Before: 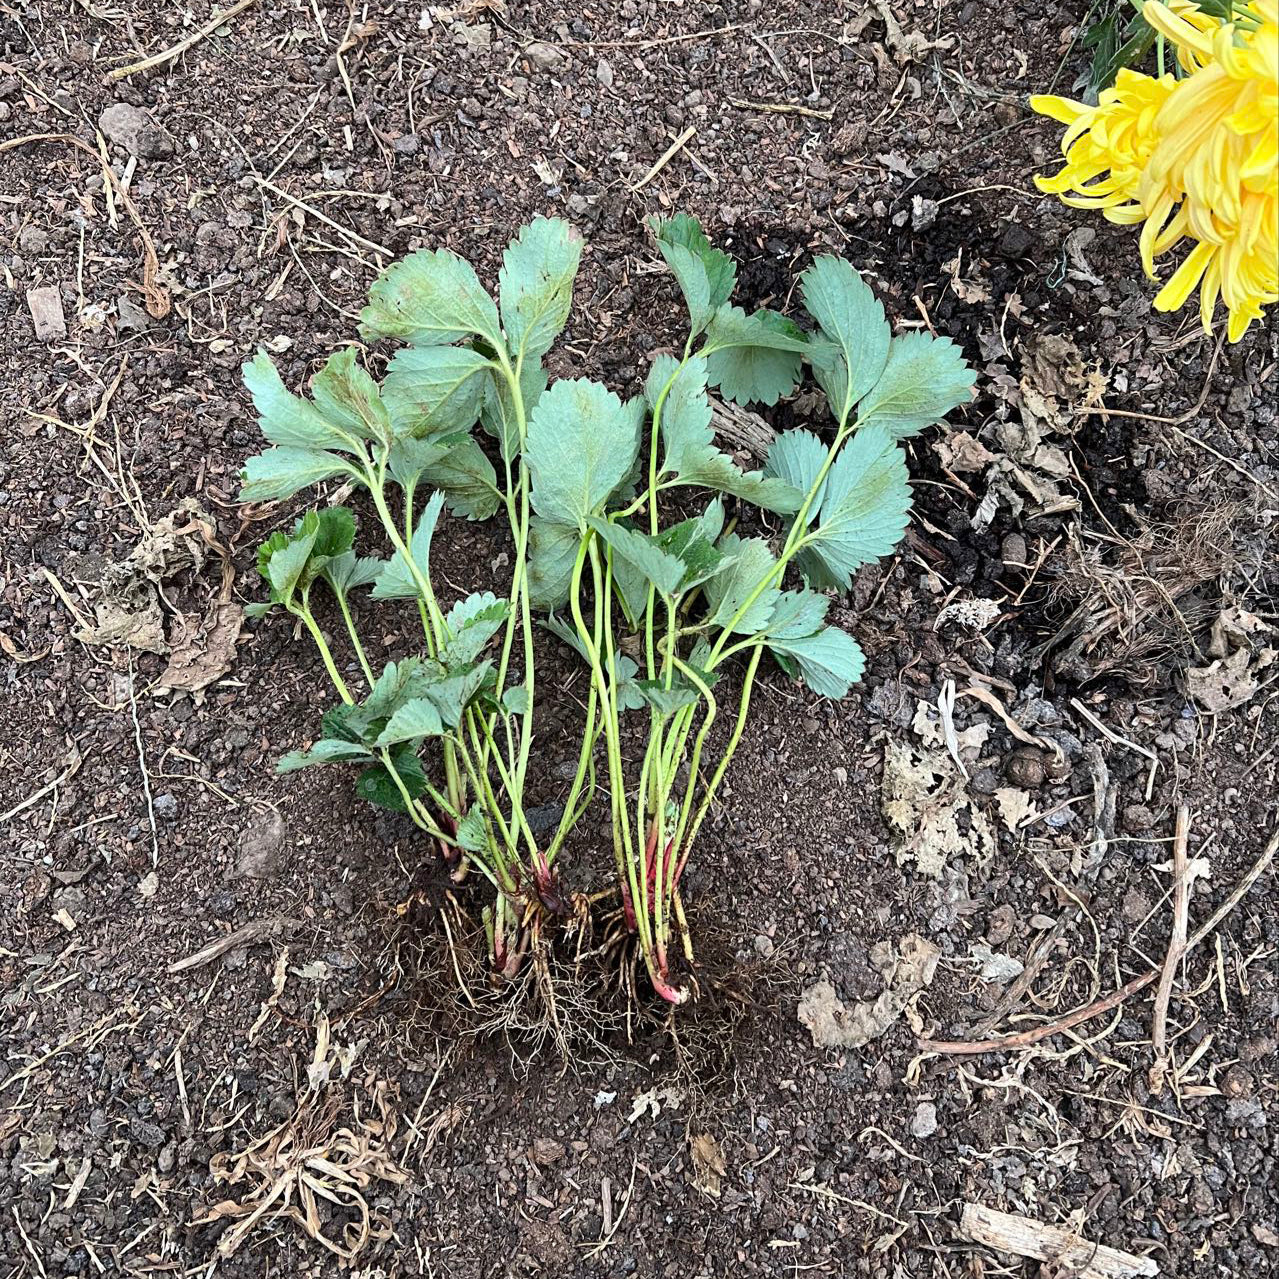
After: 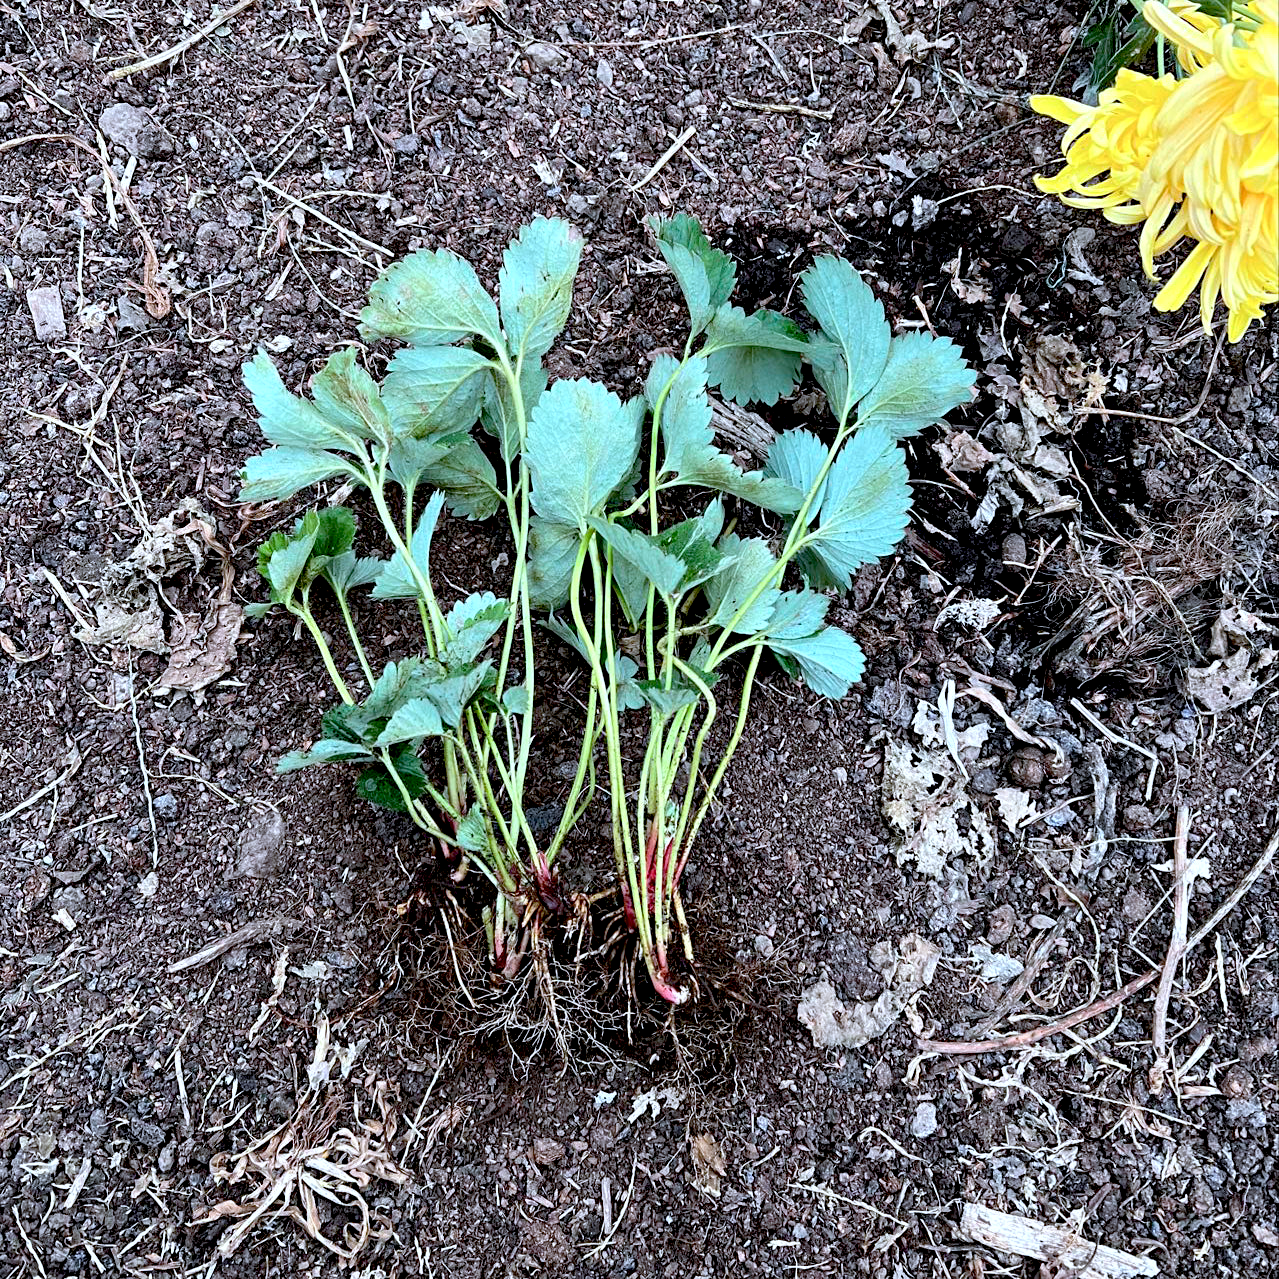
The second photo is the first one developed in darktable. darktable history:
exposure: black level correction 0.024, exposure 0.182 EV, compensate exposure bias true, compensate highlight preservation false
color correction: highlights a* -2.33, highlights b* -18.39
